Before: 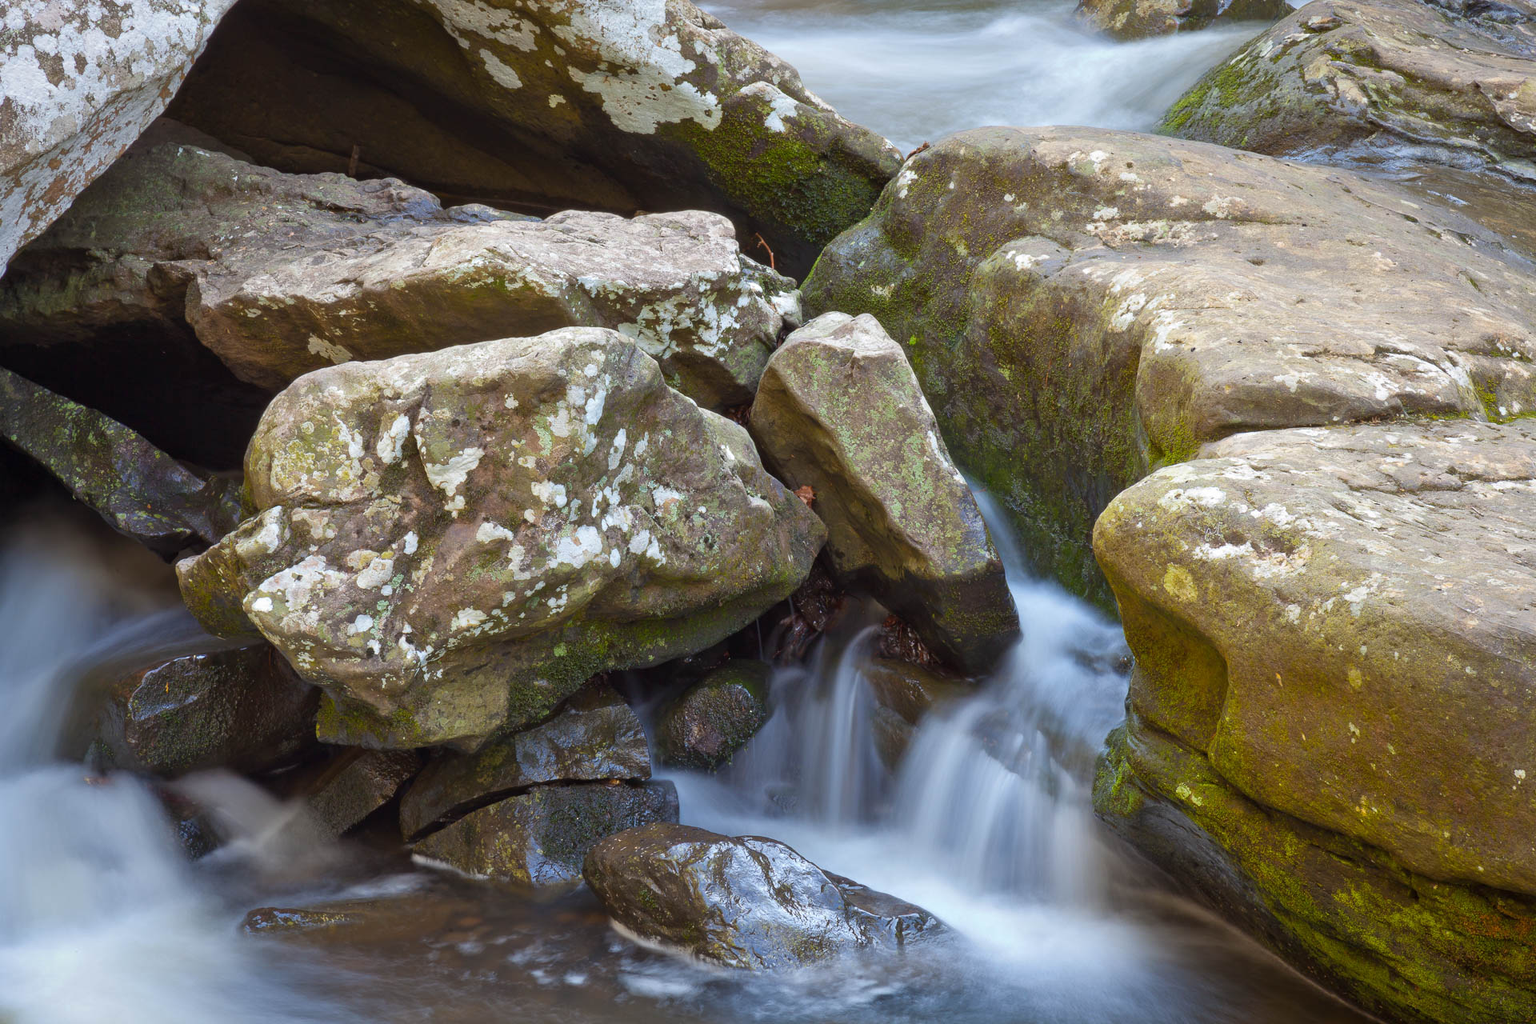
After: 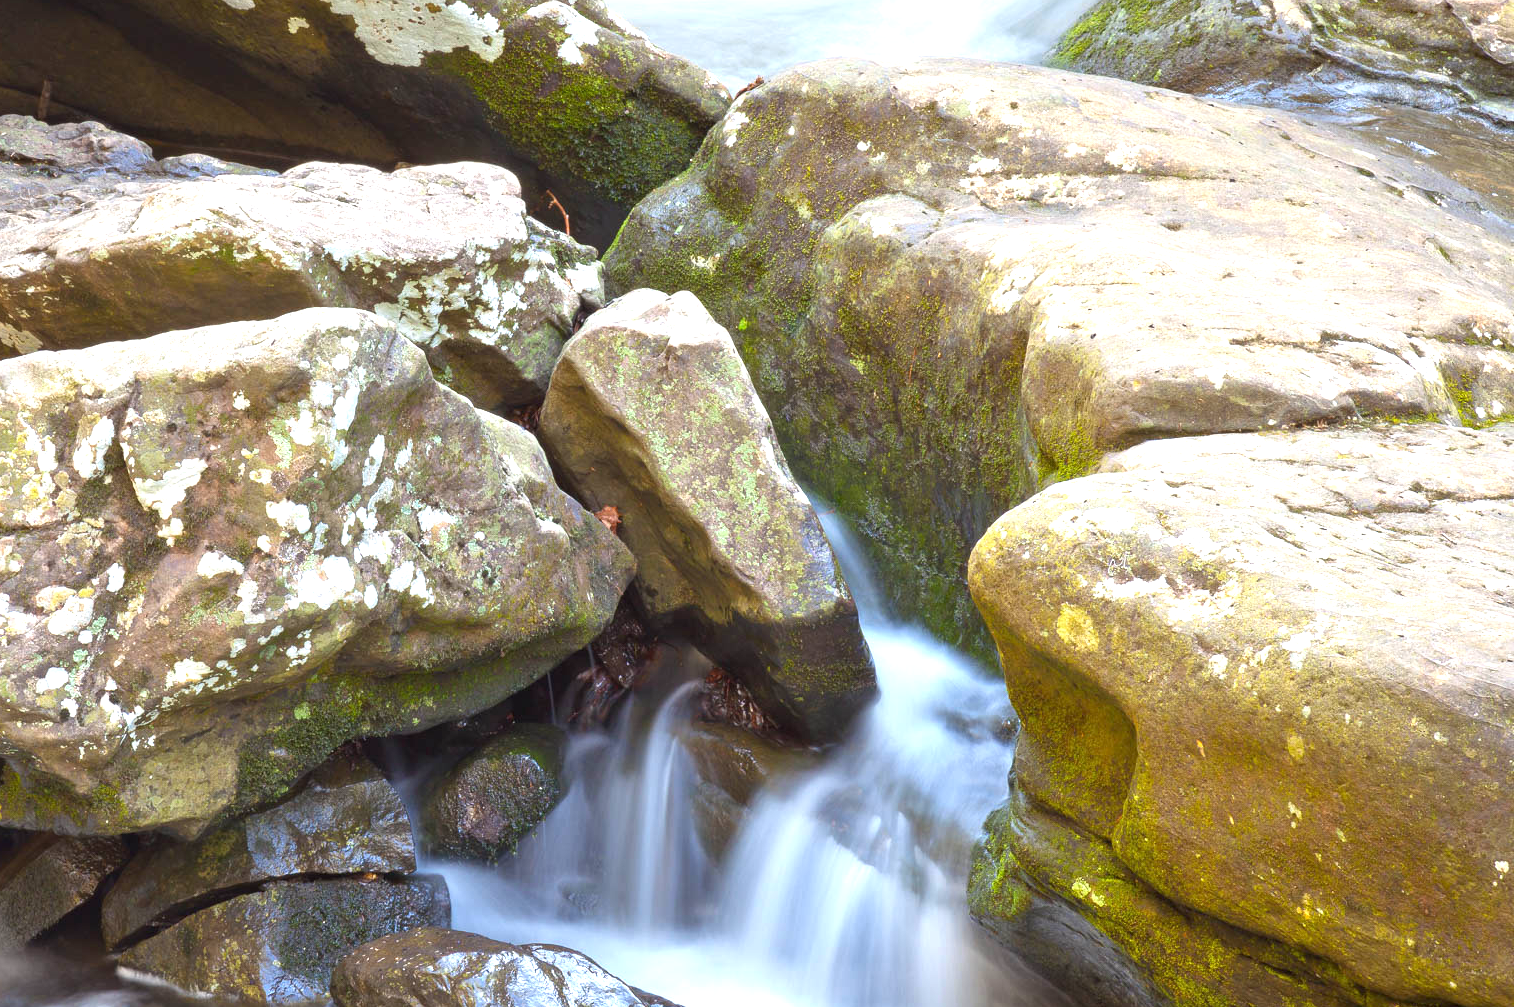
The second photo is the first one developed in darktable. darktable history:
crop and rotate: left 20.74%, top 7.912%, right 0.375%, bottom 13.378%
exposure: exposure 1 EV, compensate highlight preservation false
